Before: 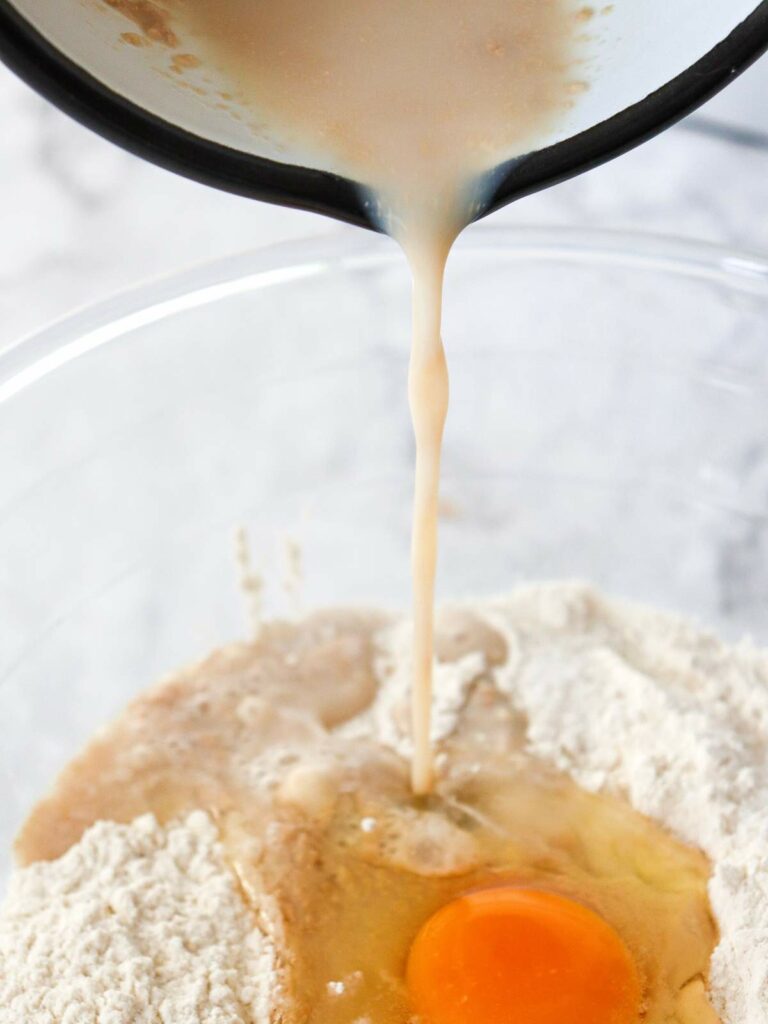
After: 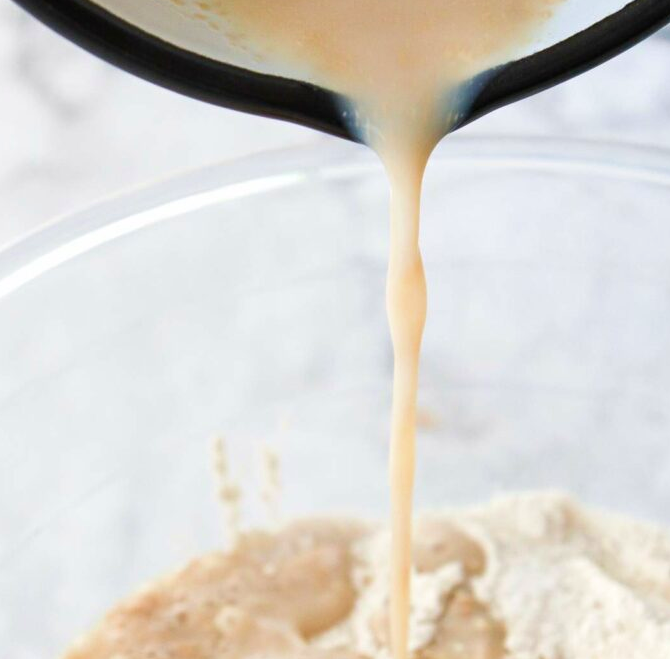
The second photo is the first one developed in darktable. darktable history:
velvia: on, module defaults
crop: left 2.956%, top 8.833%, right 9.679%, bottom 26.798%
